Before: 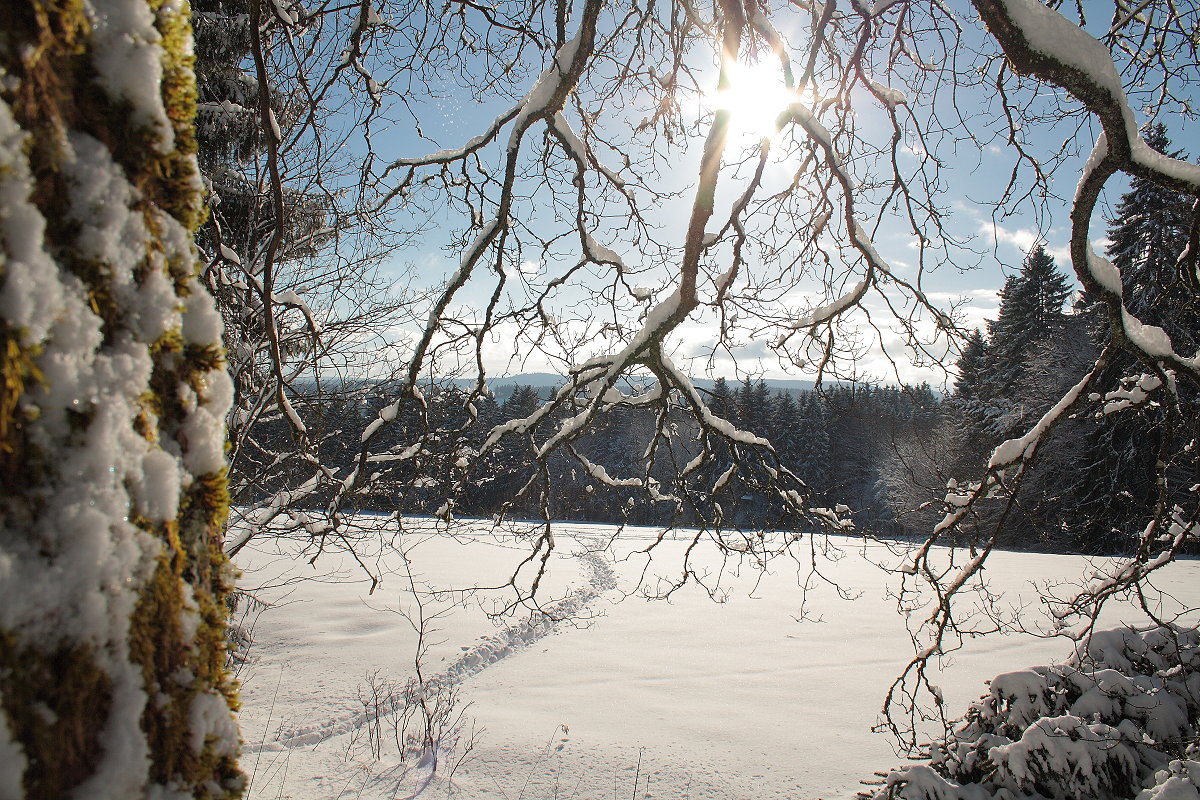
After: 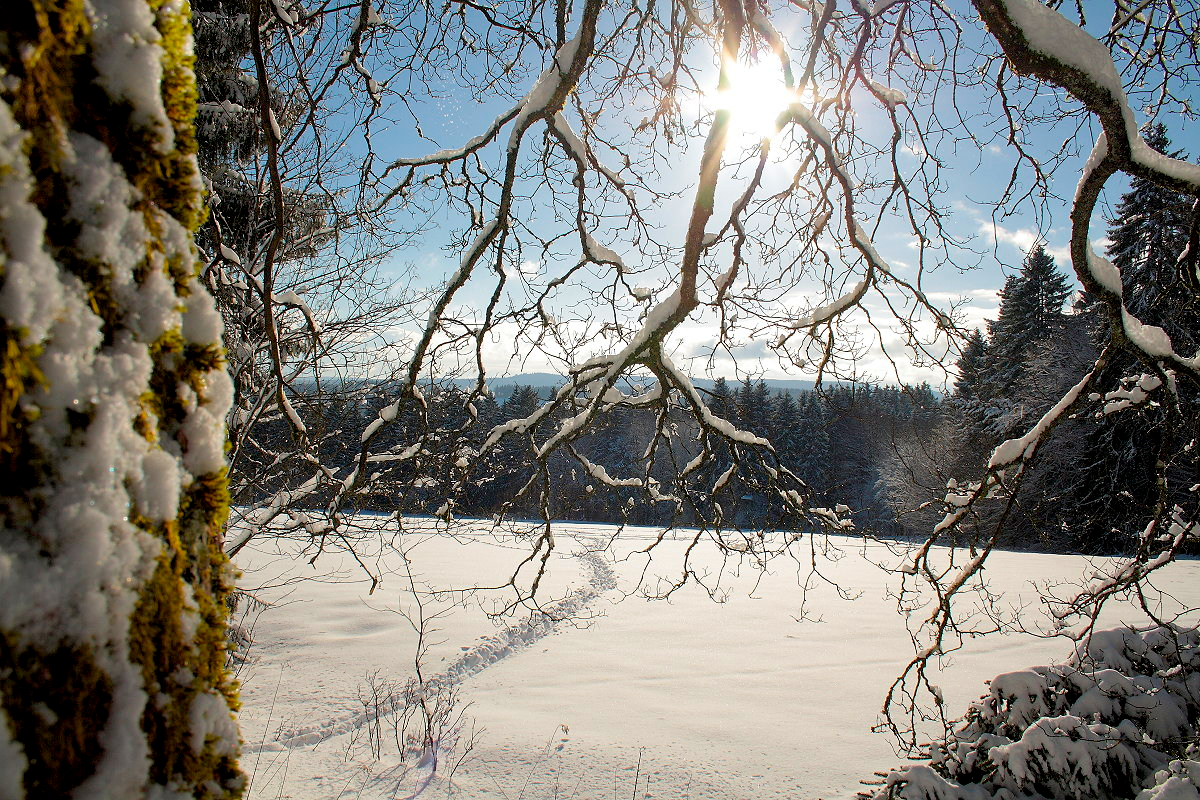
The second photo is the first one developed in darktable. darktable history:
color balance rgb: perceptual saturation grading › global saturation 25%, global vibrance 20%
exposure: black level correction 0.009, compensate highlight preservation false
